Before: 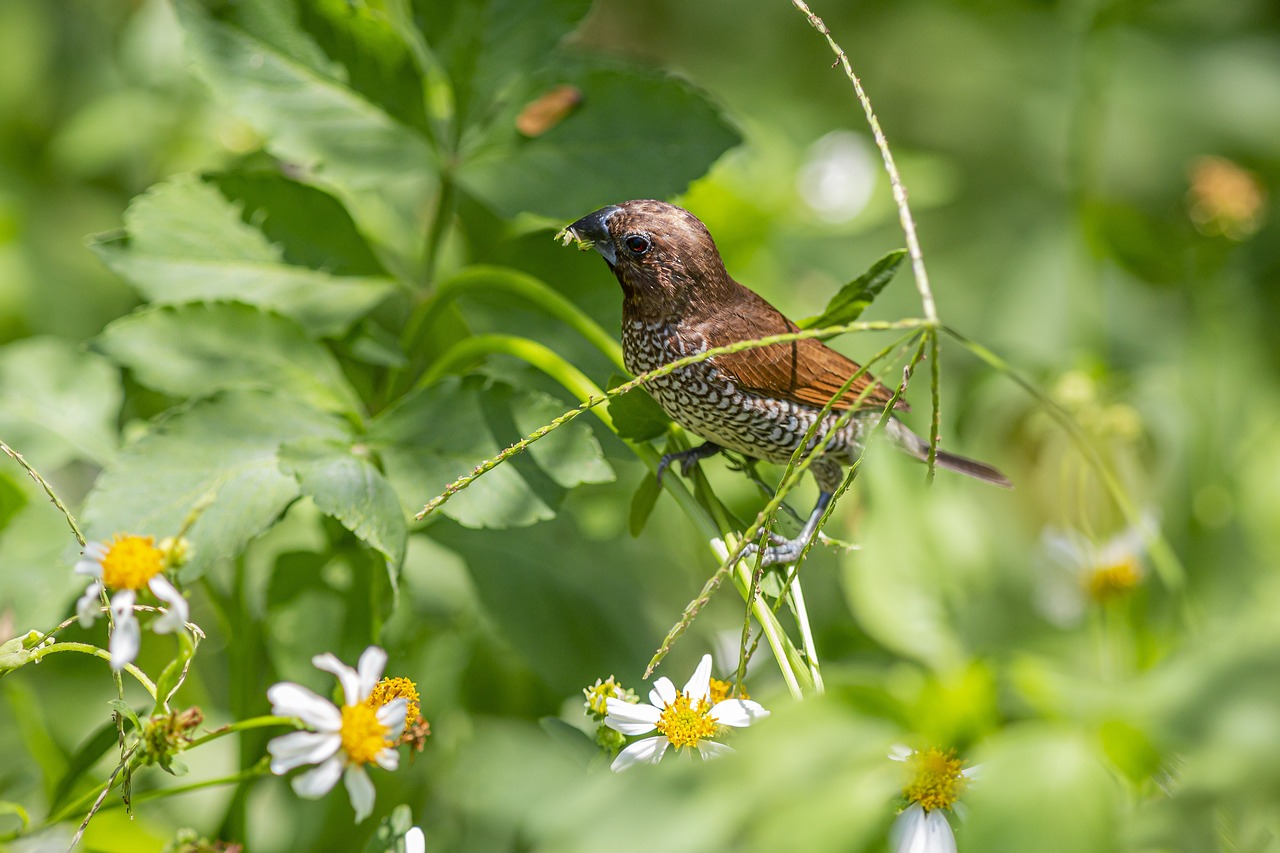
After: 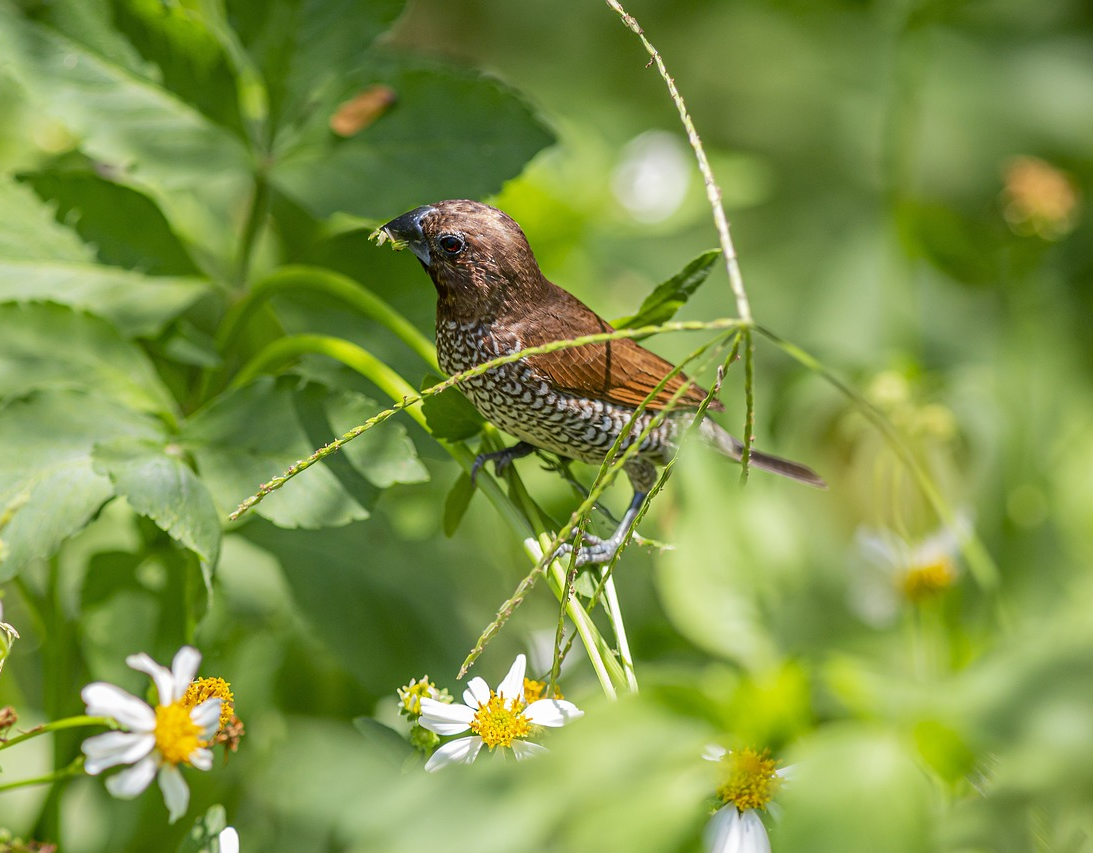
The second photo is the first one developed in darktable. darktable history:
crop and rotate: left 14.573%
